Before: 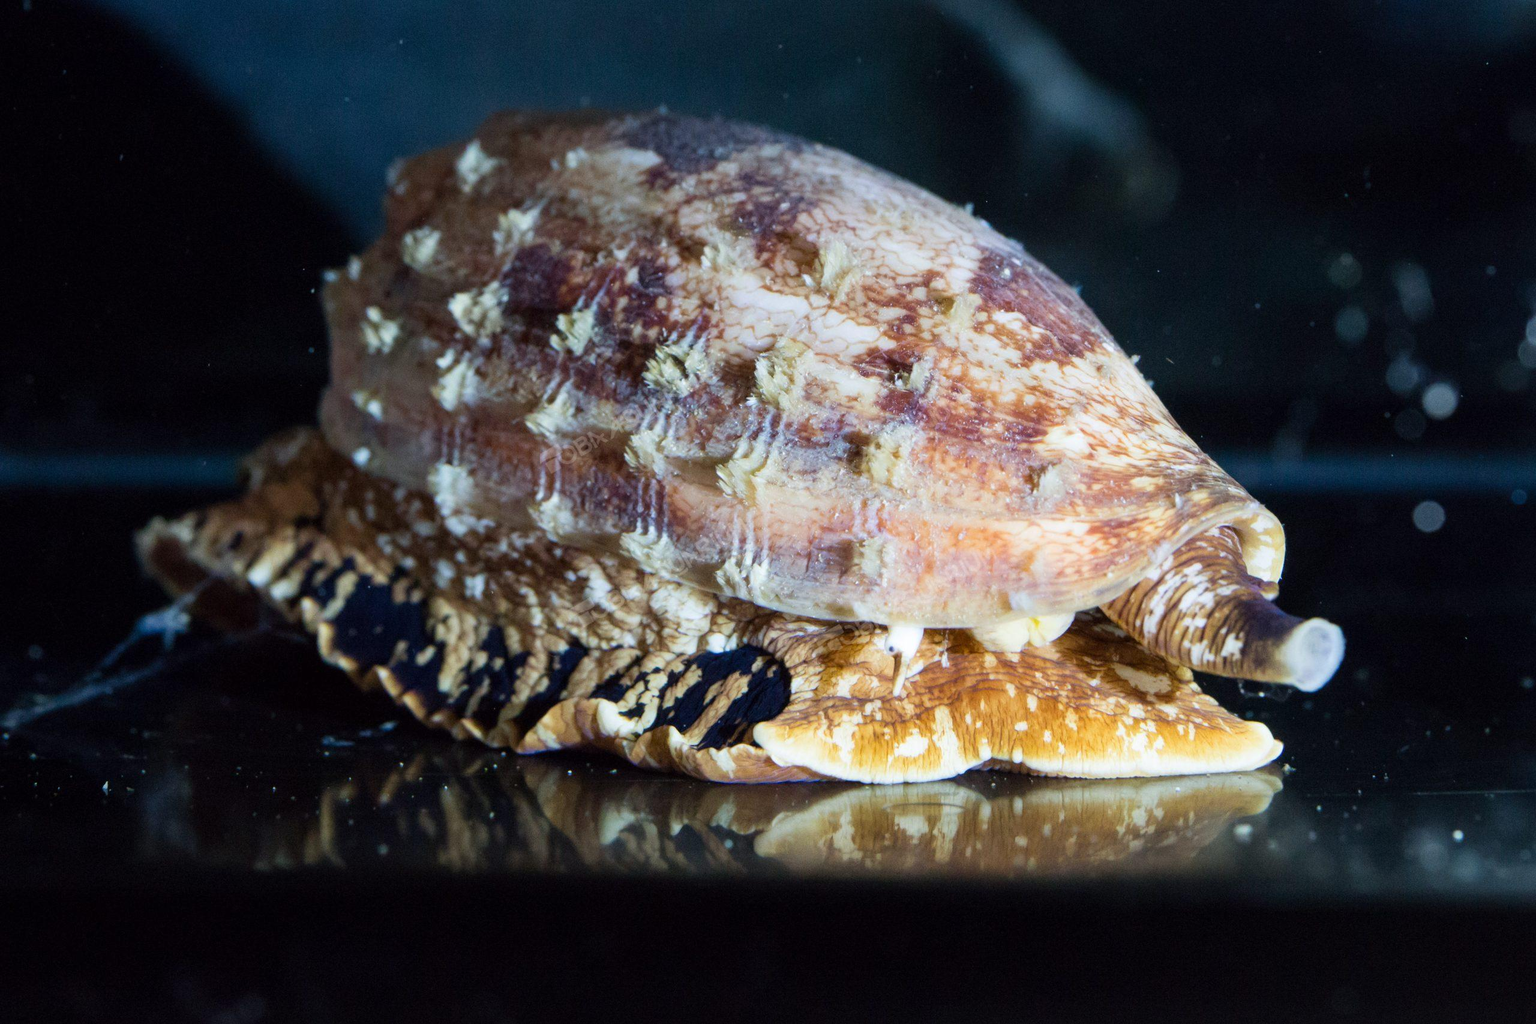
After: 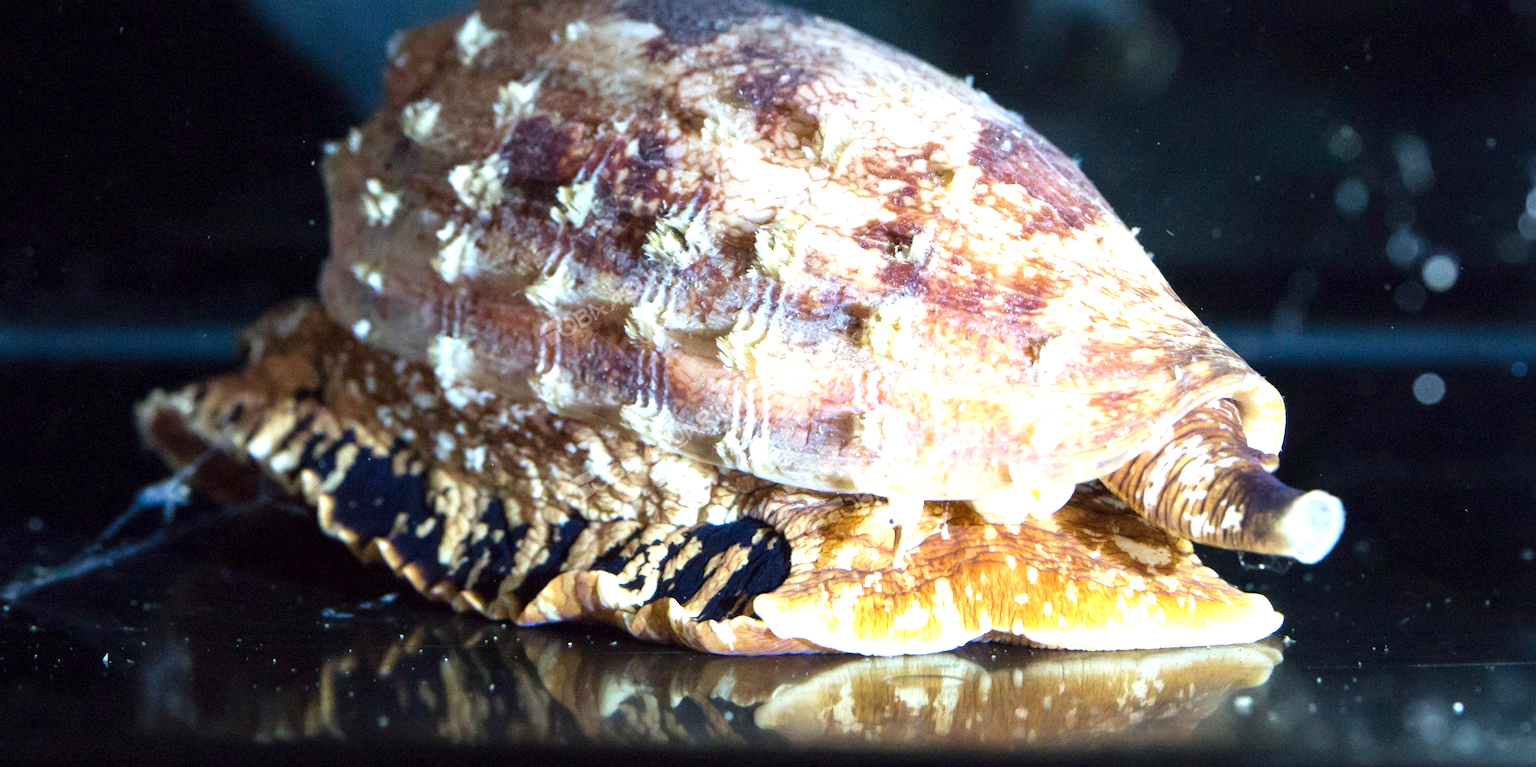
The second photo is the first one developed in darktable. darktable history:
exposure: exposure 0.95 EV, compensate highlight preservation false
crop and rotate: top 12.5%, bottom 12.5%
